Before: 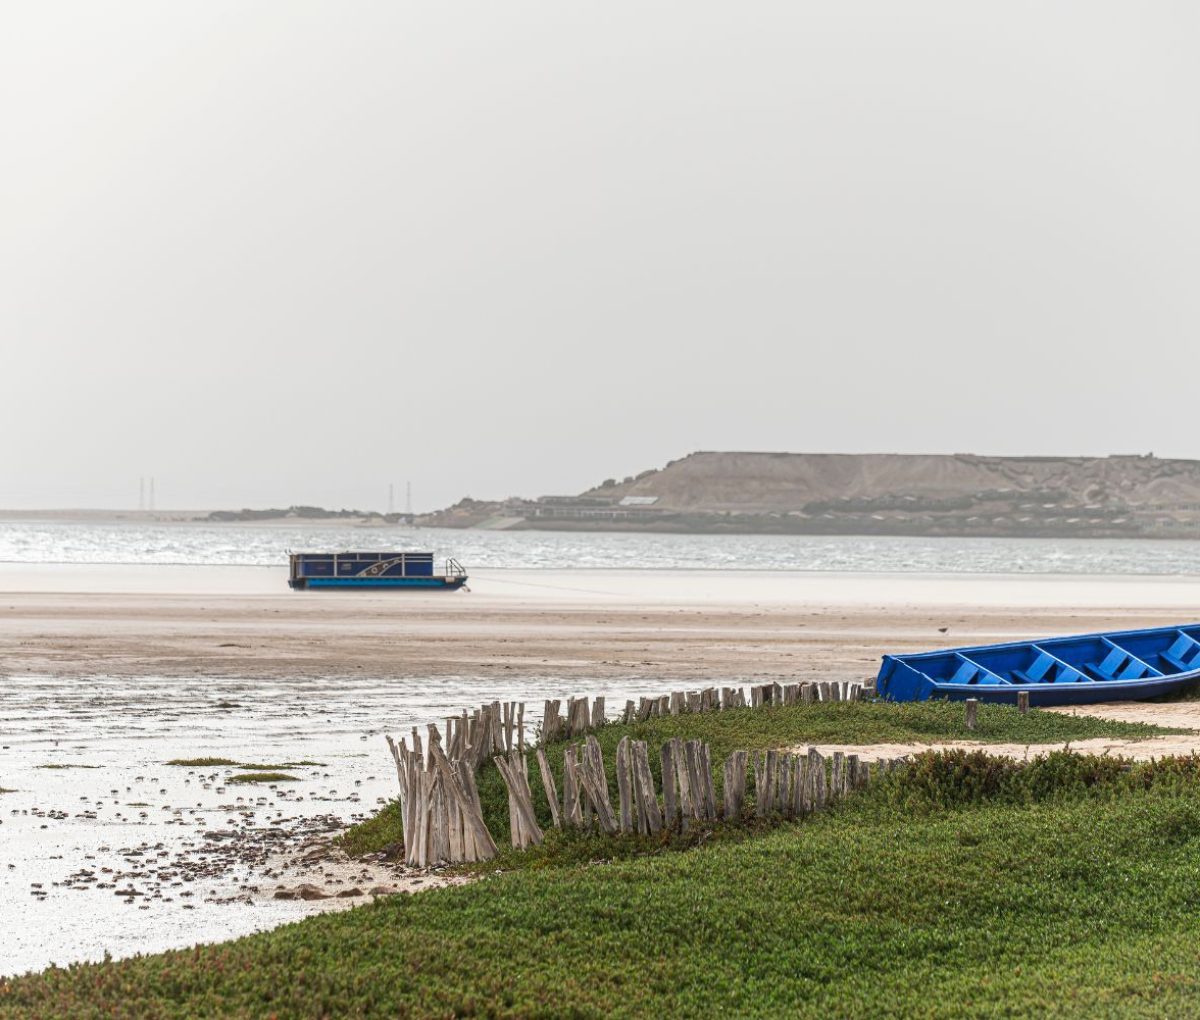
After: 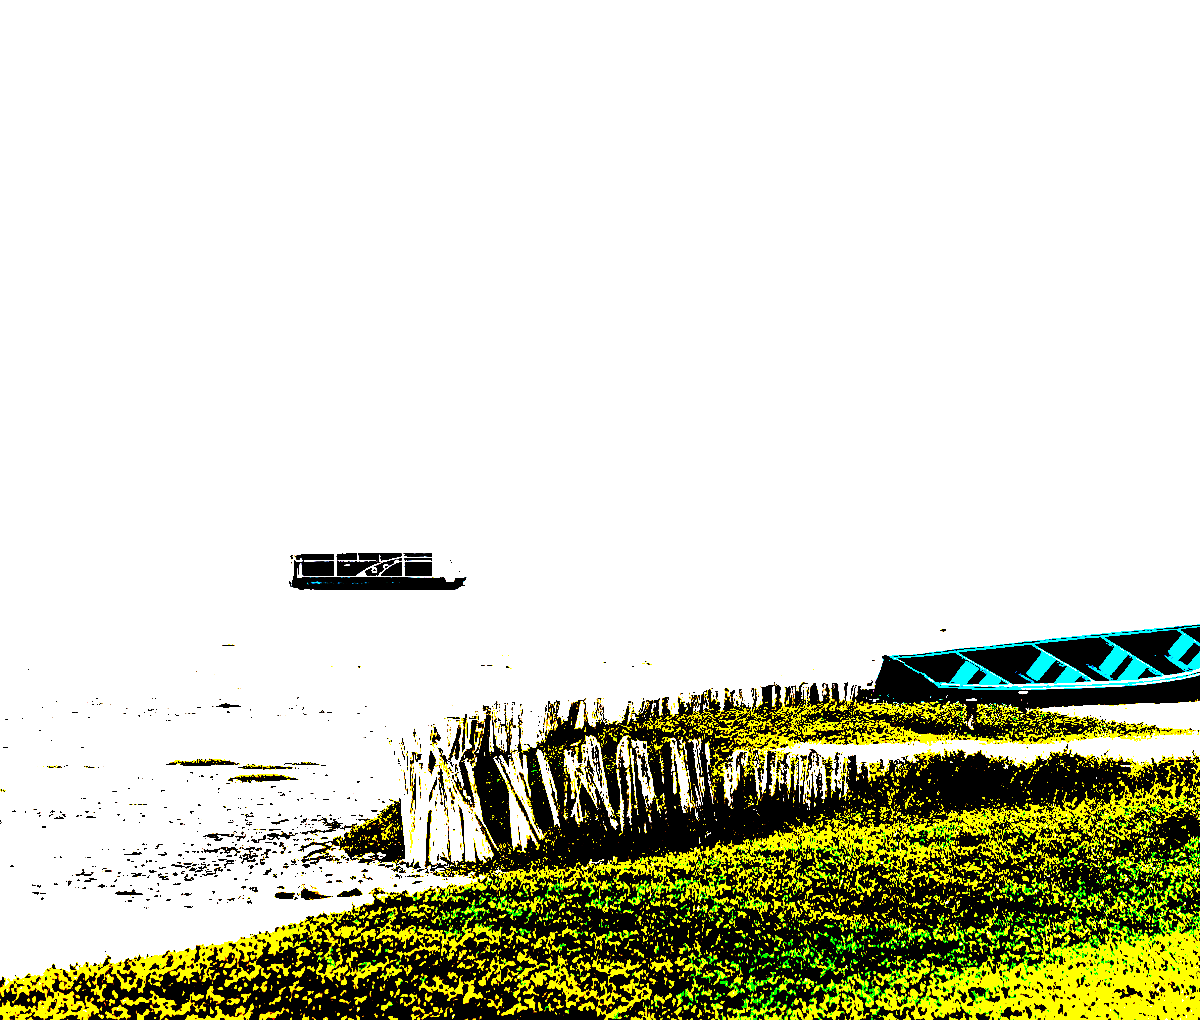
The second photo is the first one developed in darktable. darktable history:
contrast brightness saturation: contrast 0.24, brightness 0.09
levels: levels [0.721, 0.937, 0.997]
white balance: red 1.009, blue 1.027
exposure: black level correction 0.1, exposure 3 EV, compensate highlight preservation false
